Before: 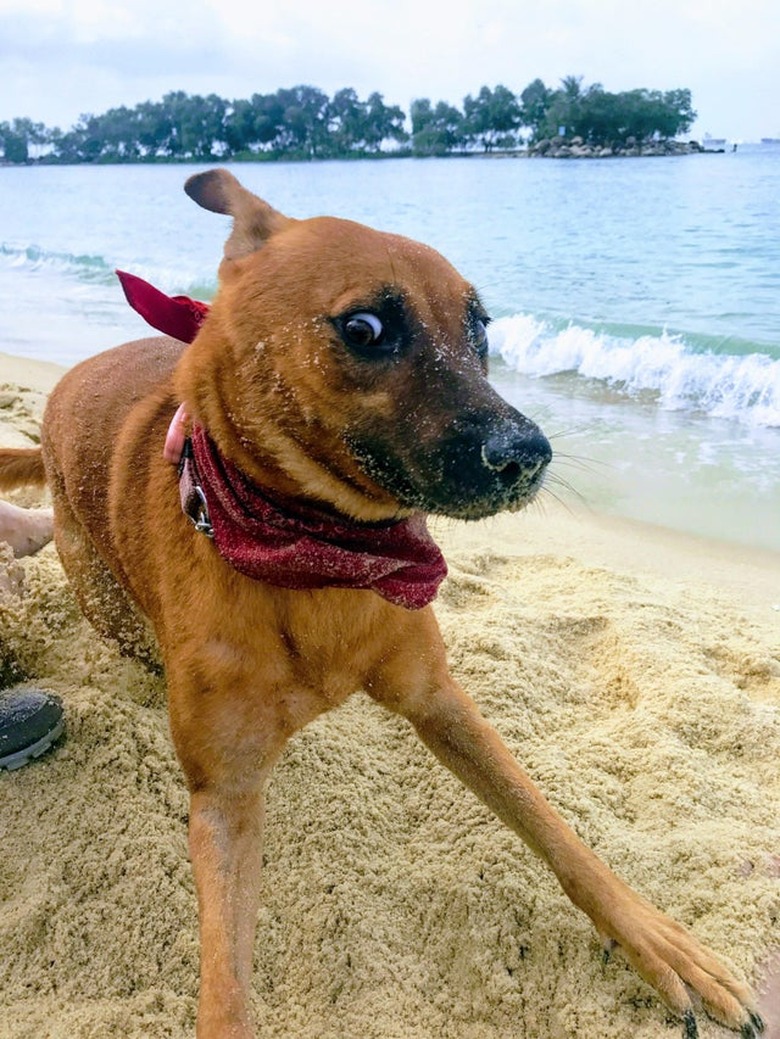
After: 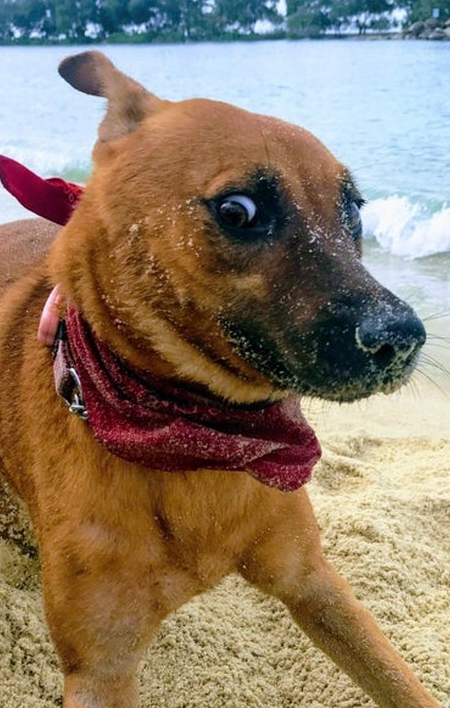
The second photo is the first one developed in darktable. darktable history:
crop: left 16.198%, top 11.414%, right 26.048%, bottom 20.43%
